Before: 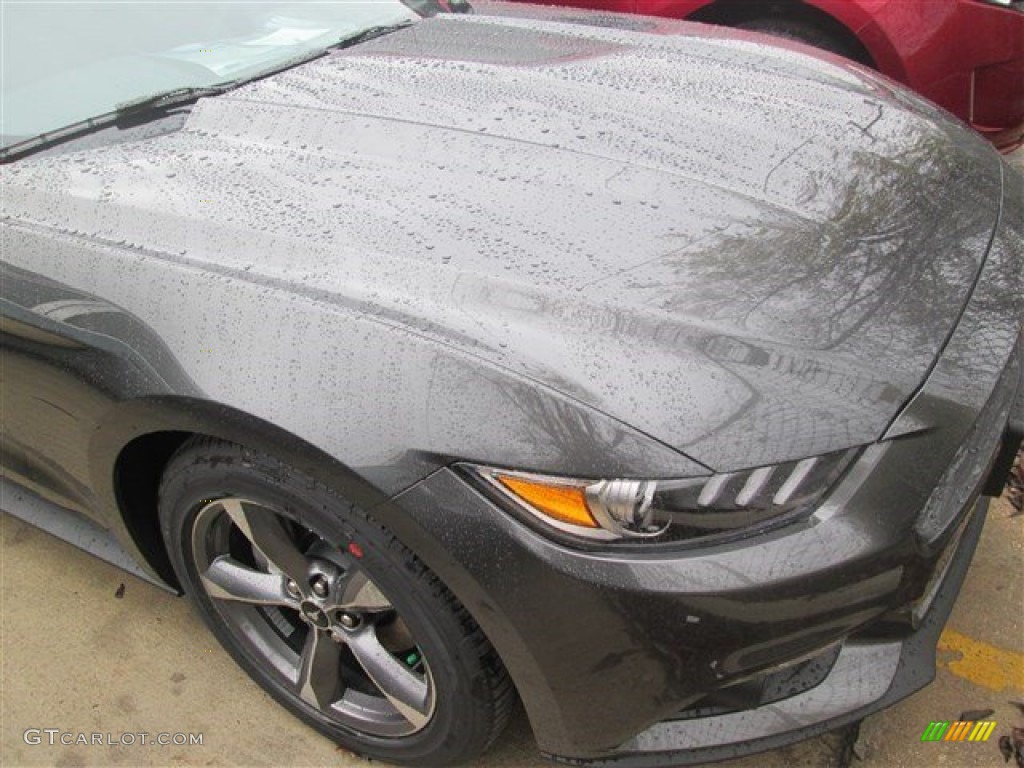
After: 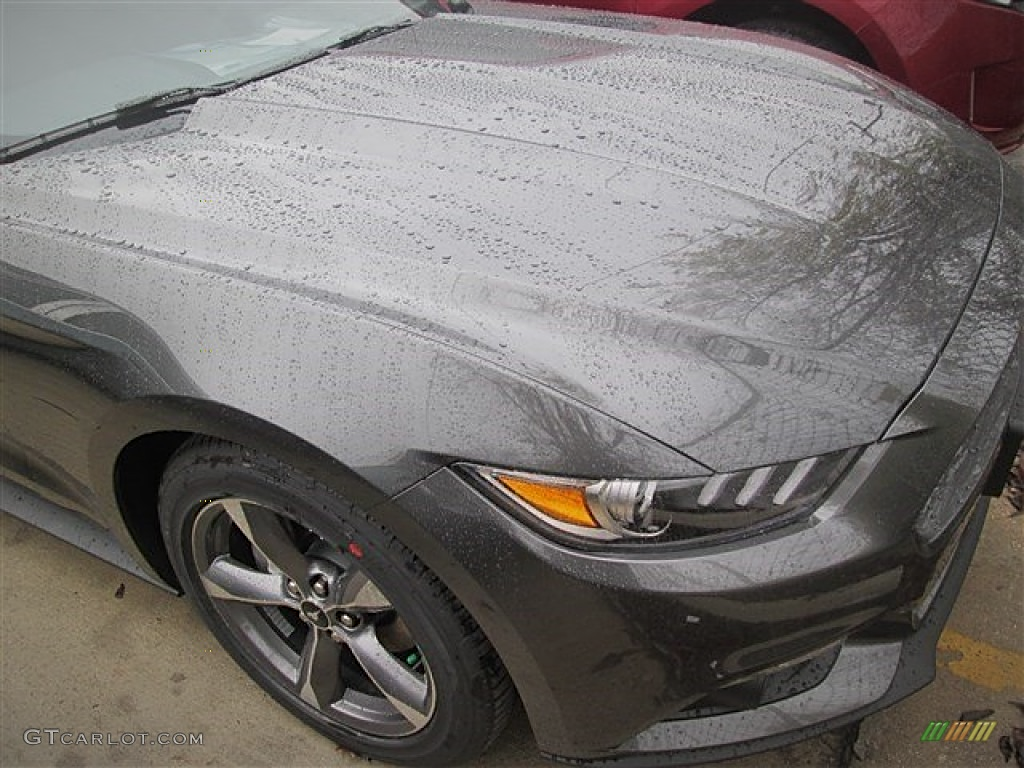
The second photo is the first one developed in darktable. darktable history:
exposure: exposure -0.304 EV, compensate exposure bias true, compensate highlight preservation false
sharpen: on, module defaults
vignetting: fall-off radius 100.52%, brightness -0.716, saturation -0.486, width/height ratio 1.337
